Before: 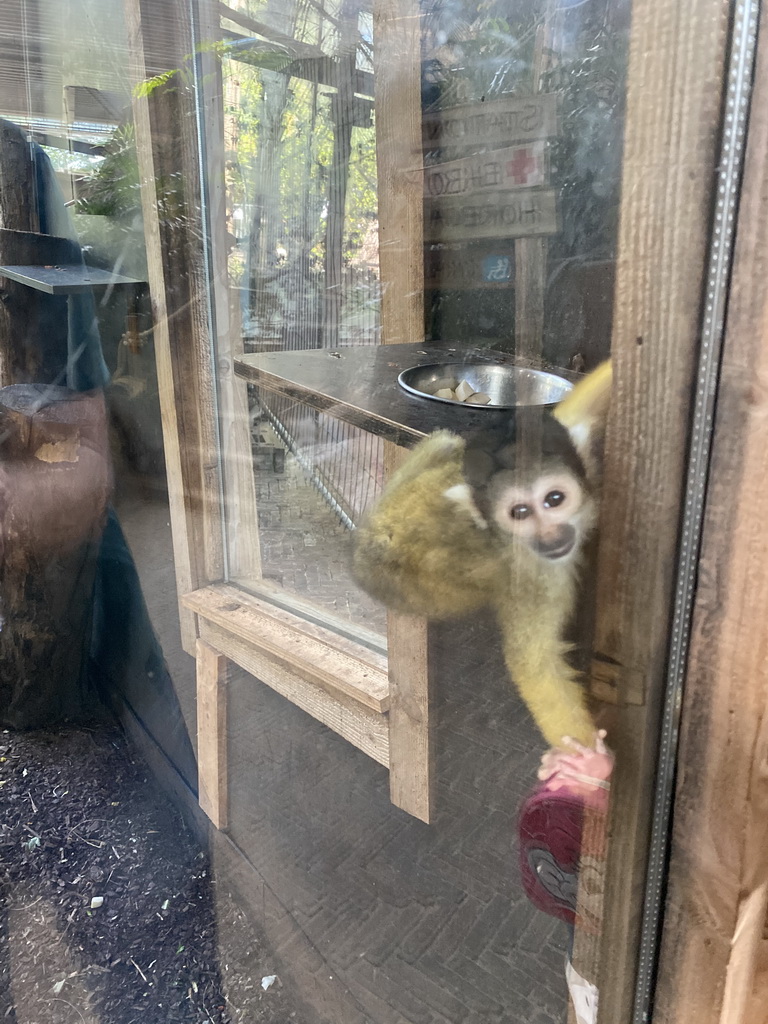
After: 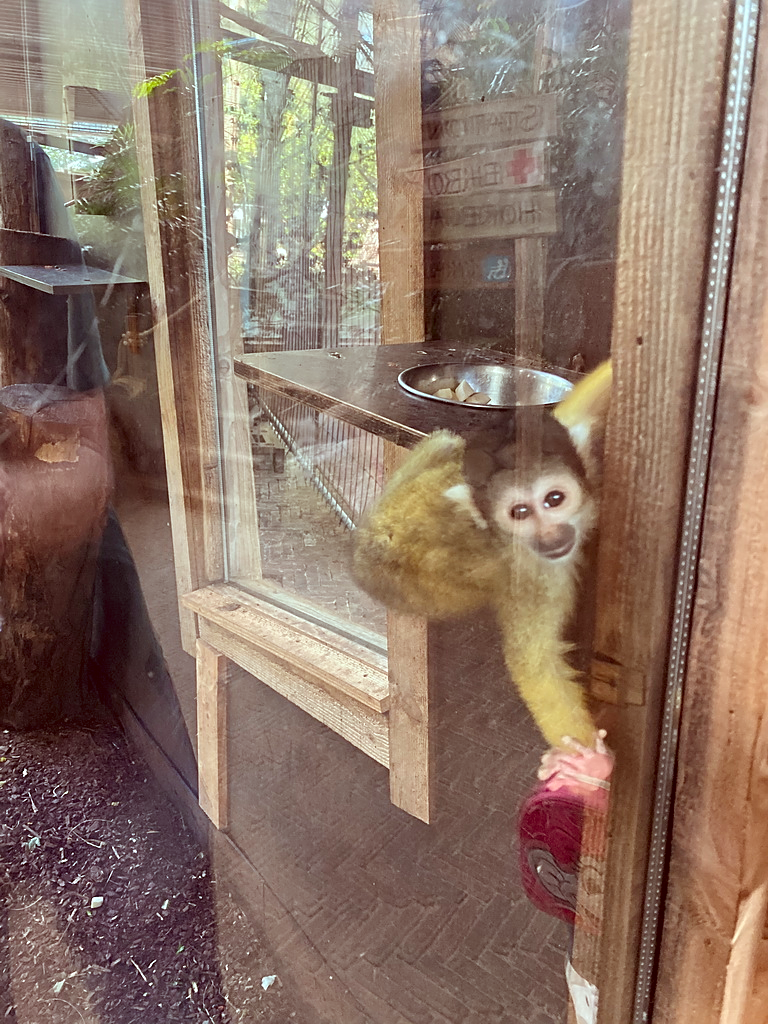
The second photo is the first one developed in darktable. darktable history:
color correction: highlights a* -7.27, highlights b* -0.18, shadows a* 20.32, shadows b* 11.55
sharpen: on, module defaults
